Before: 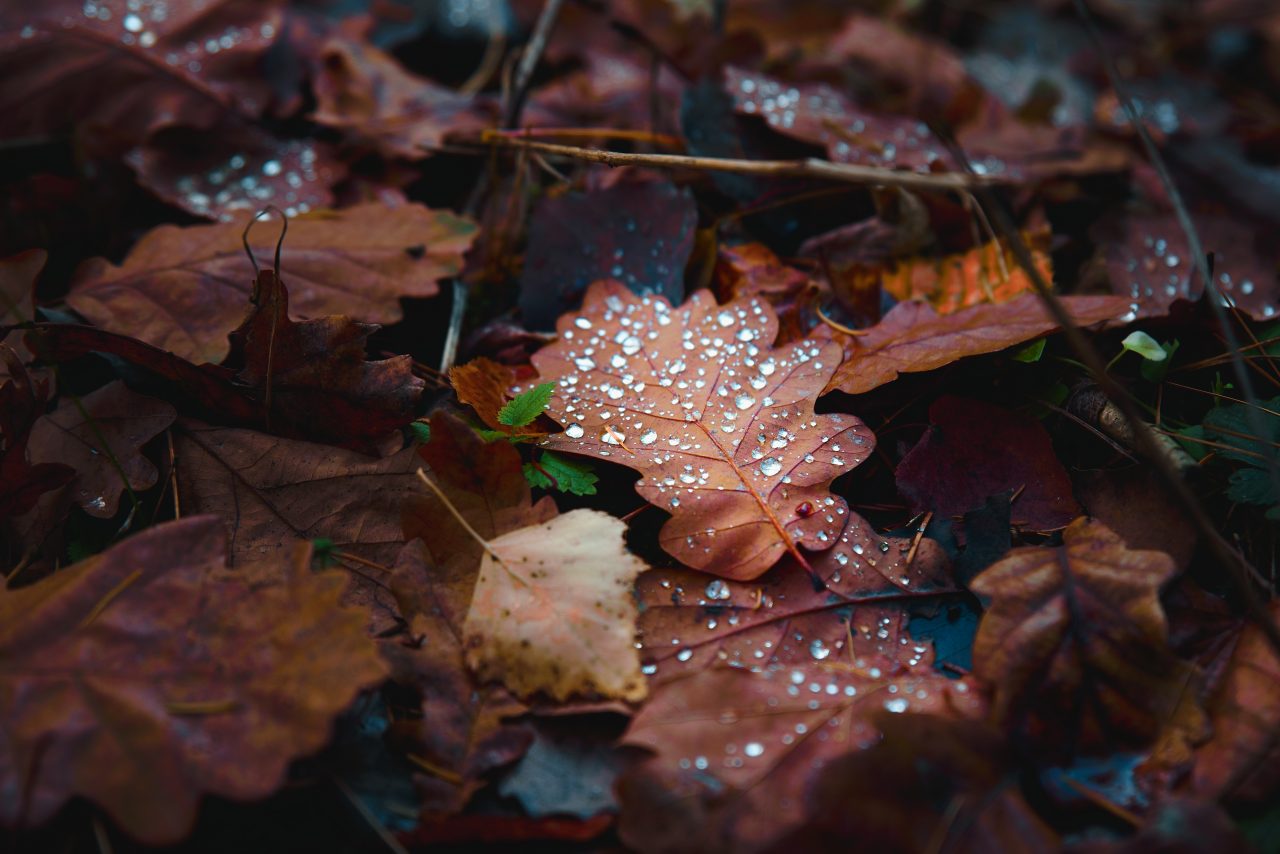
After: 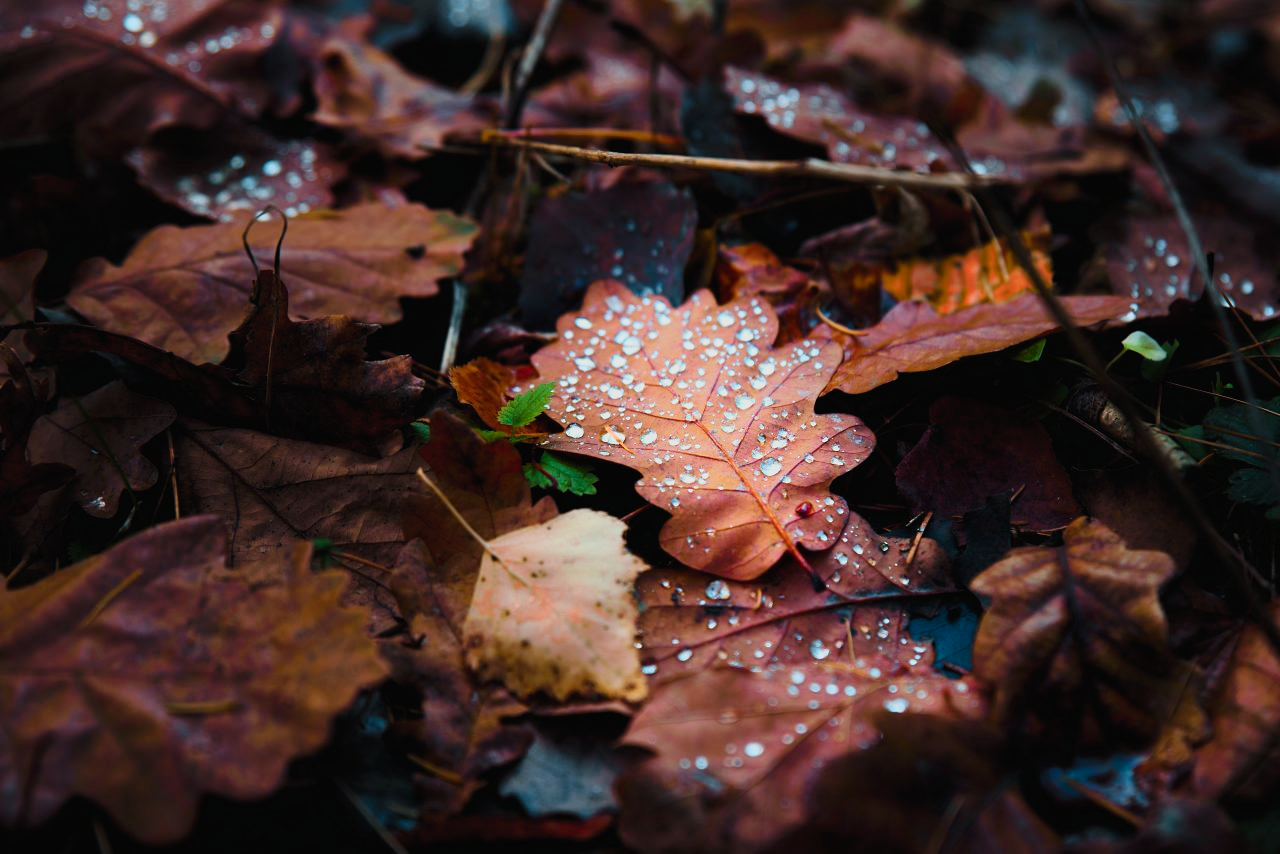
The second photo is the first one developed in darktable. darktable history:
filmic rgb: black relative exposure -7.65 EV, white relative exposure 4.56 EV, hardness 3.61, color science v6 (2022)
contrast brightness saturation: contrast 0.2, brightness 0.16, saturation 0.22
